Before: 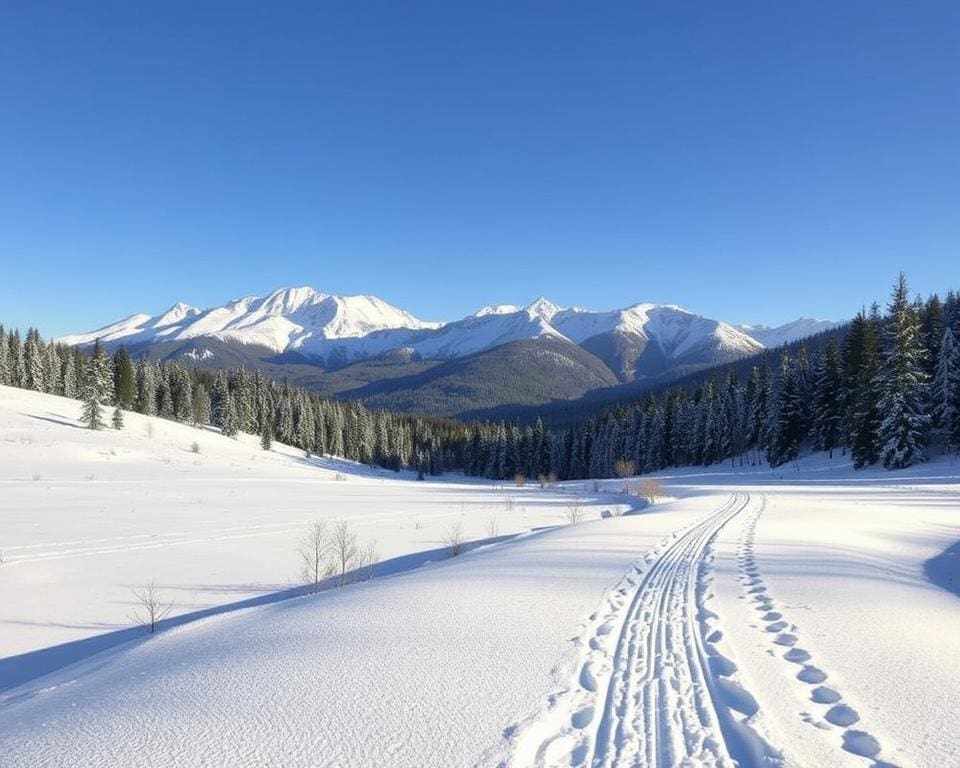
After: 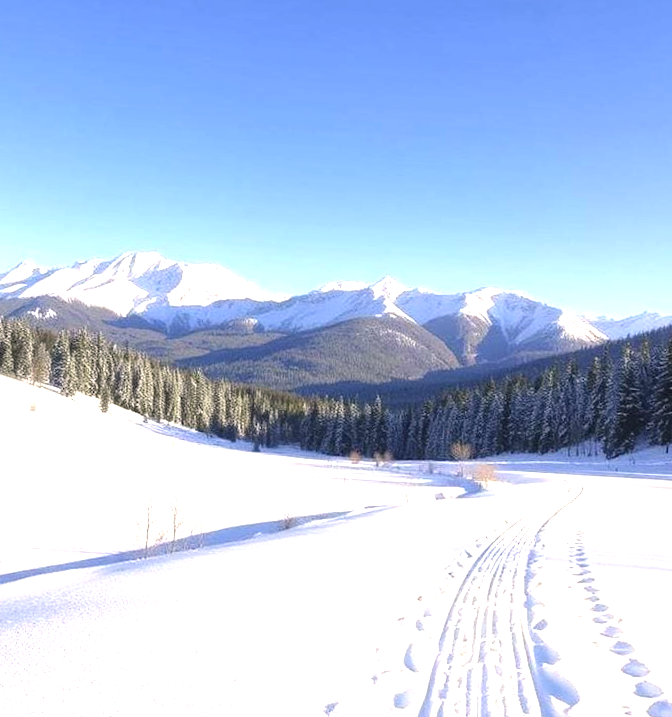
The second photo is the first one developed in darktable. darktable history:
exposure: black level correction -0.002, exposure 1.115 EV, compensate highlight preservation false
crop and rotate: angle -3.27°, left 14.277%, top 0.028%, right 10.766%, bottom 0.028%
color correction: highlights a* 5.81, highlights b* 4.84
